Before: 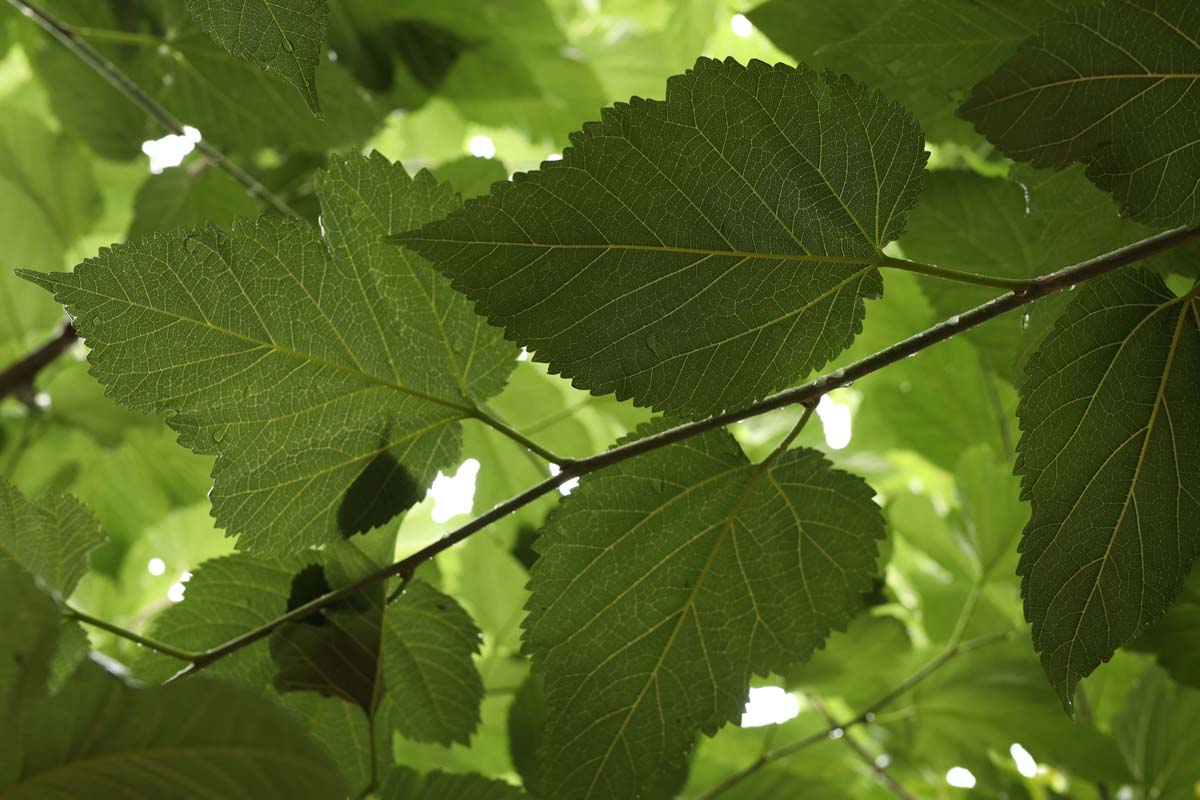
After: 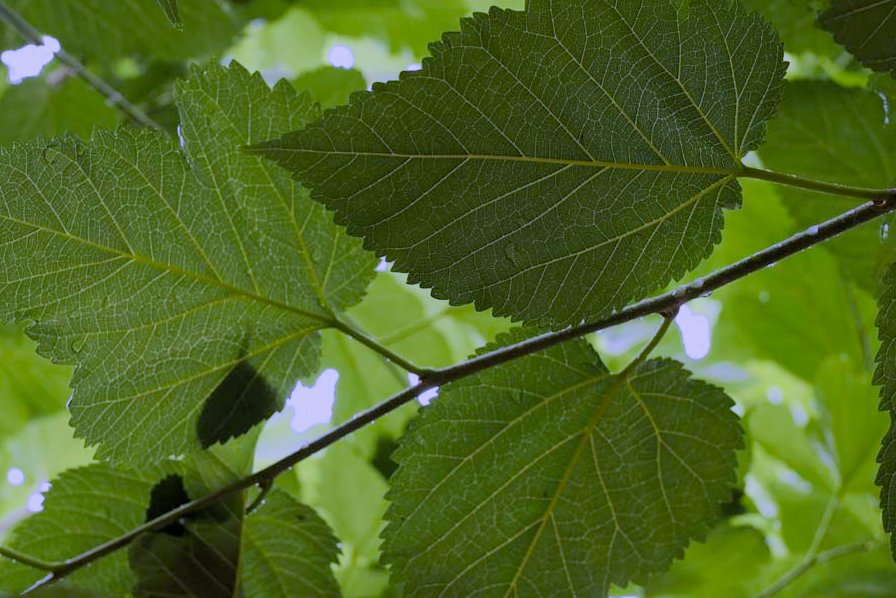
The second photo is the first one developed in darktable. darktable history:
crop and rotate: left 11.831%, top 11.346%, right 13.429%, bottom 13.899%
filmic rgb: black relative exposure -8.79 EV, white relative exposure 4.98 EV, threshold 6 EV, target black luminance 0%, hardness 3.77, latitude 66.34%, contrast 0.822, highlights saturation mix 10%, shadows ↔ highlights balance 20%, add noise in highlights 0.1, color science v4 (2020), iterations of high-quality reconstruction 0, type of noise poissonian, enable highlight reconstruction true
white balance: red 0.98, blue 1.61
